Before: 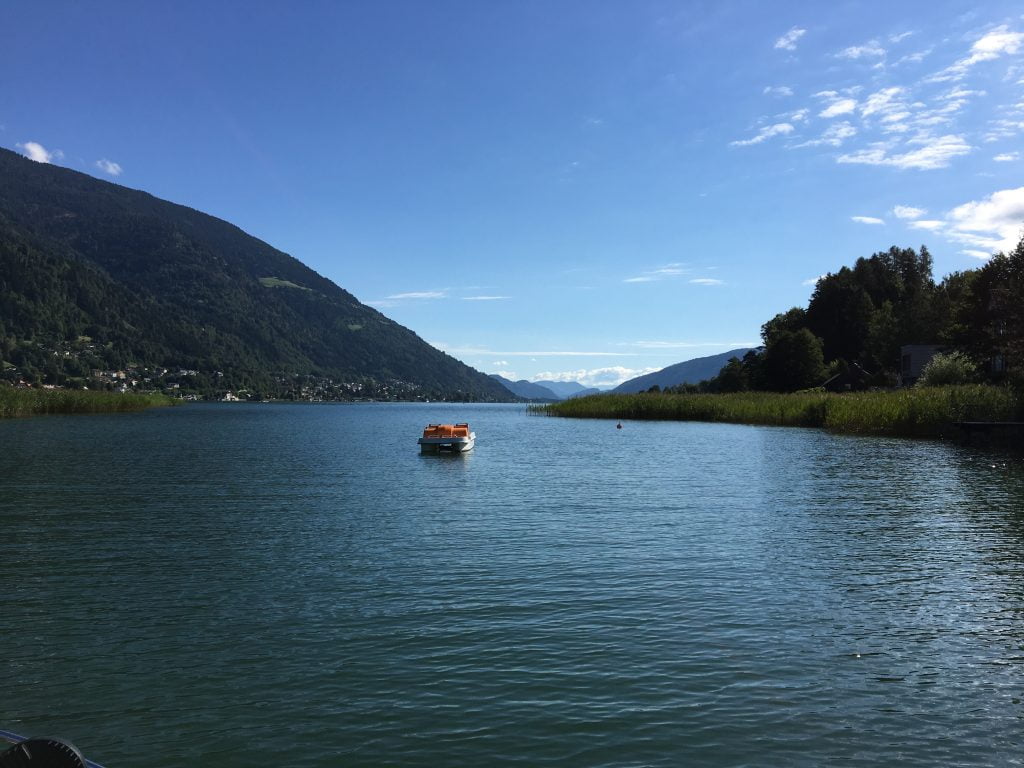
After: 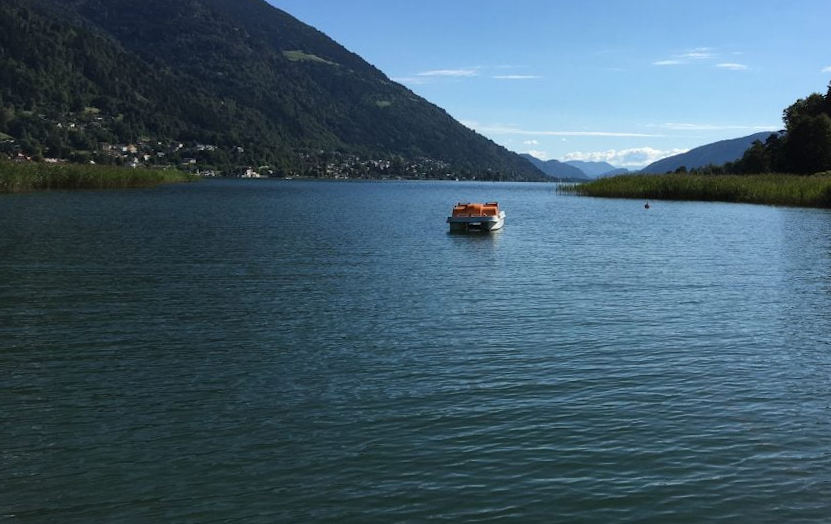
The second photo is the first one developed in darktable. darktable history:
rotate and perspective: rotation 0.679°, lens shift (horizontal) 0.136, crop left 0.009, crop right 0.991, crop top 0.078, crop bottom 0.95
crop: top 26.531%, right 17.959%
